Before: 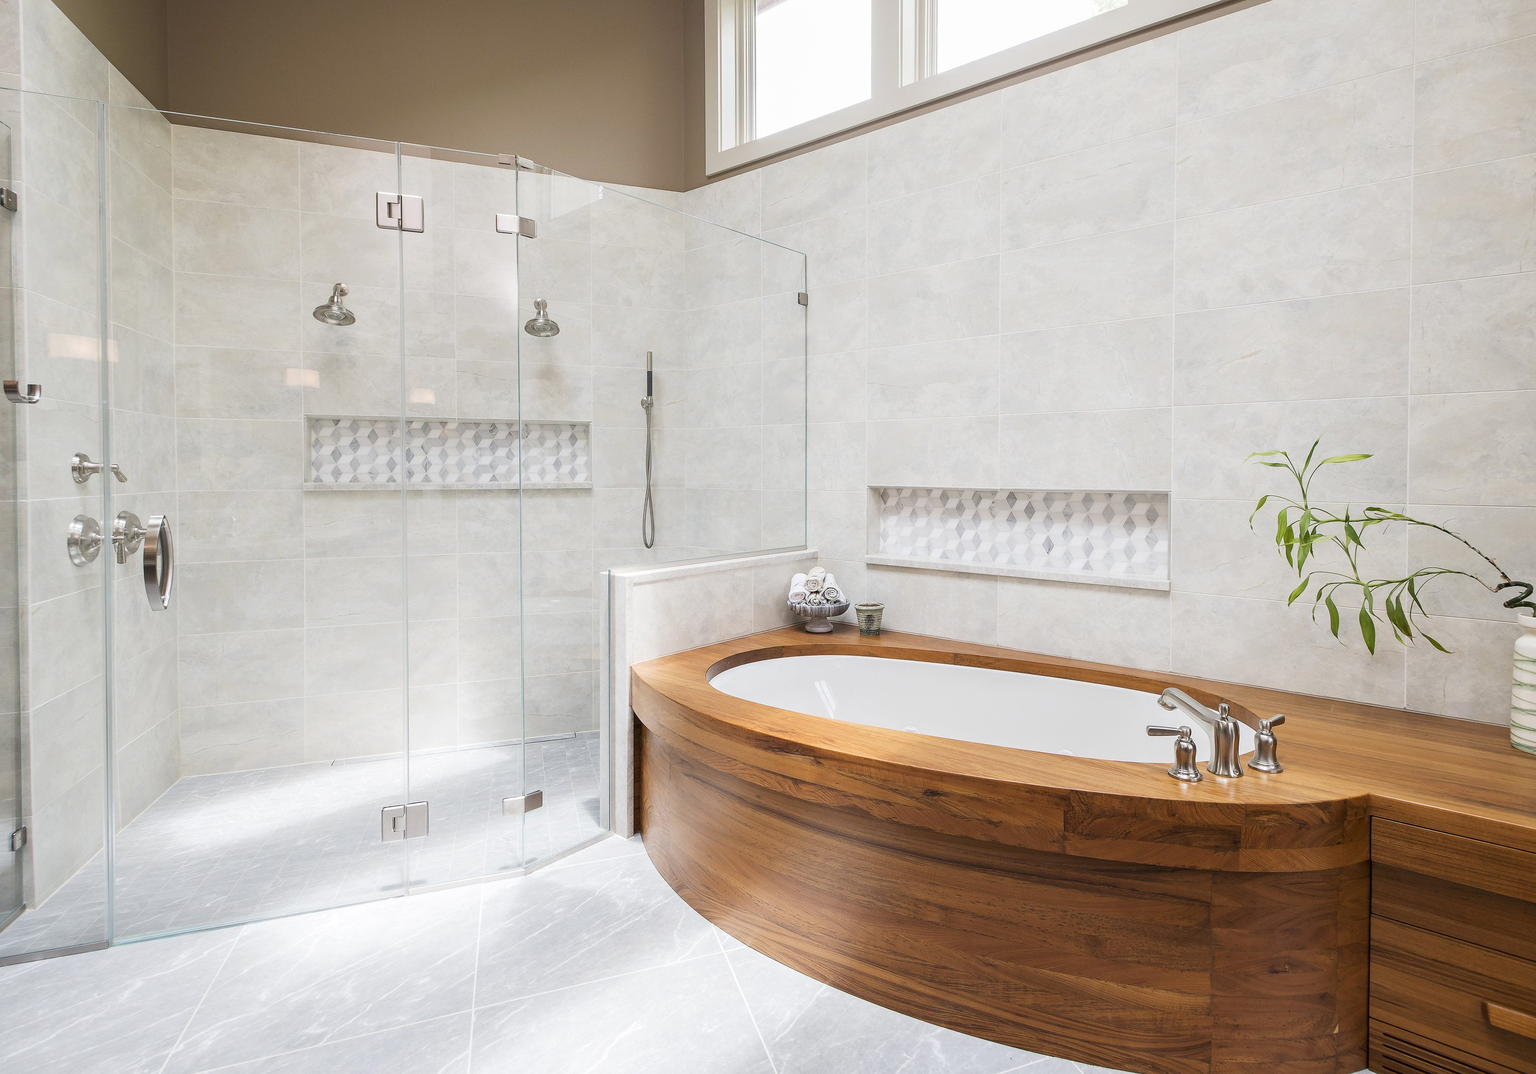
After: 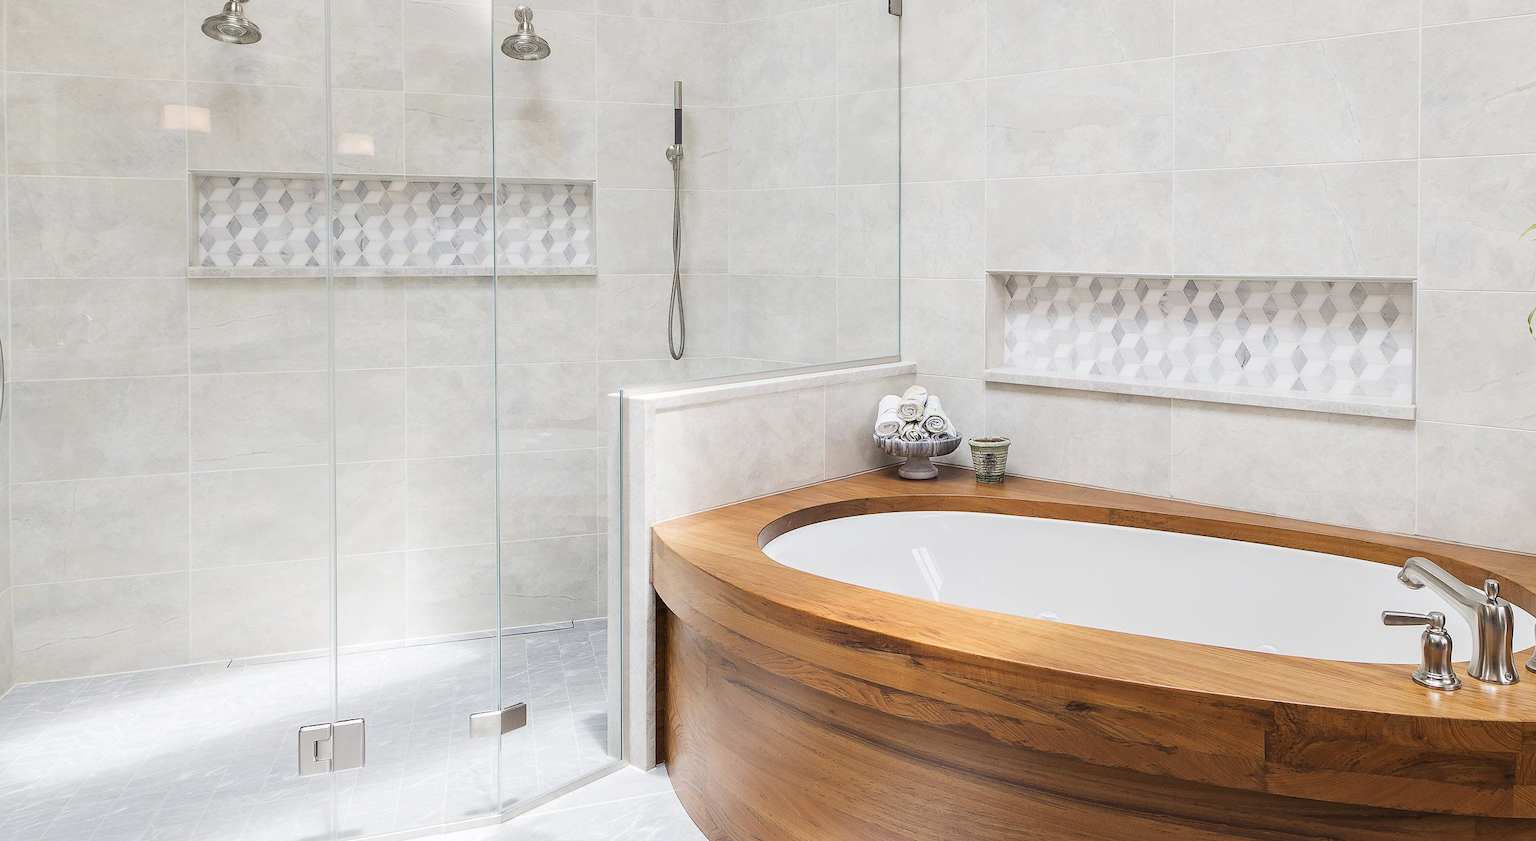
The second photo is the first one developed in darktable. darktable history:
crop: left 11.149%, top 27.428%, right 18.244%, bottom 17.248%
